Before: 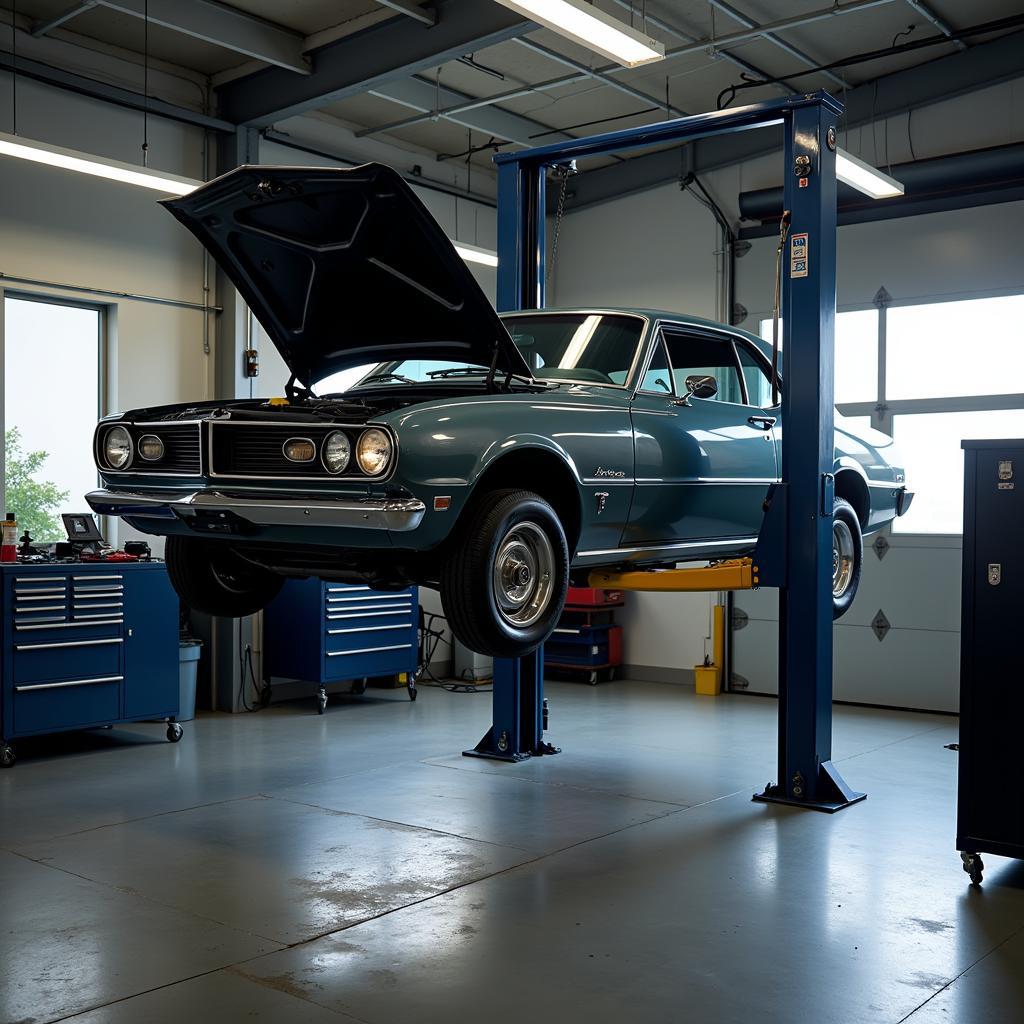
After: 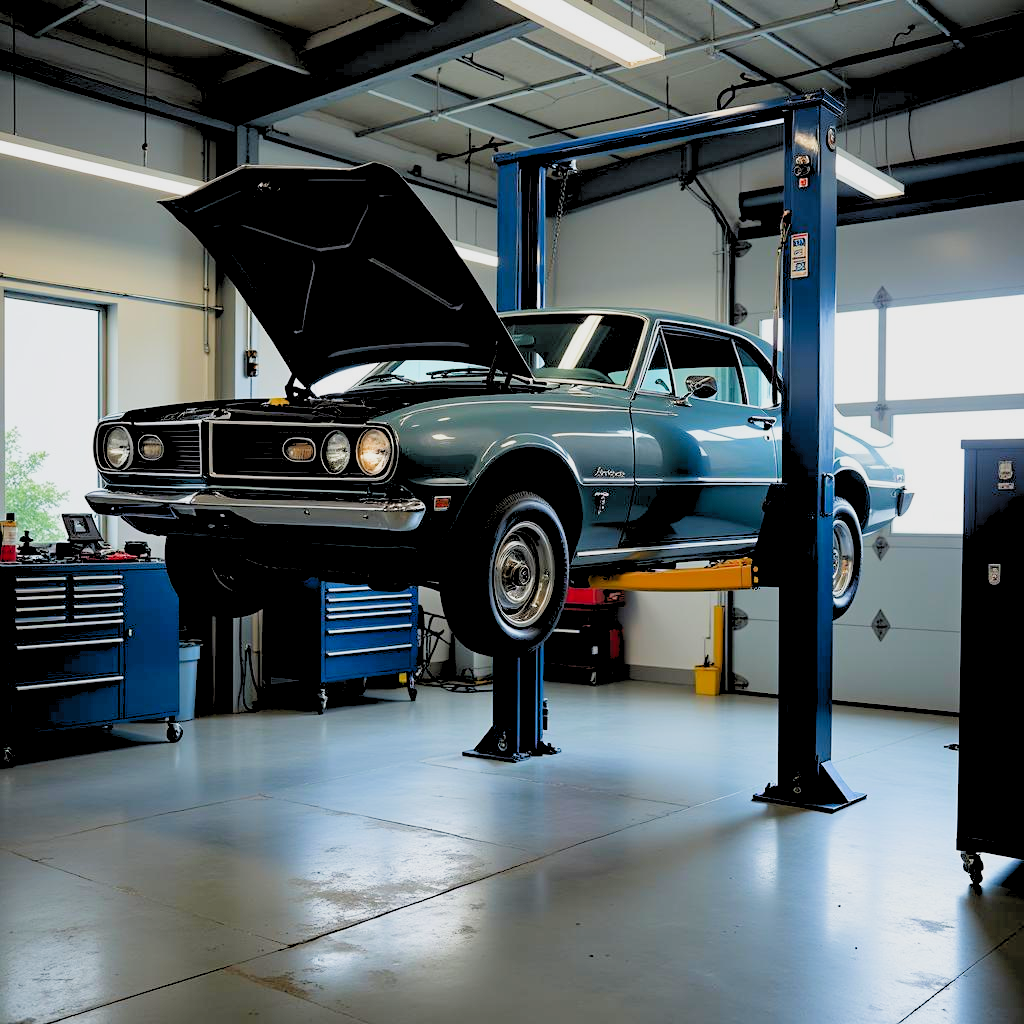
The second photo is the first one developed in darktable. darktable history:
filmic rgb: middle gray luminance 18.27%, black relative exposure -11.23 EV, white relative exposure 3.73 EV, target black luminance 0%, hardness 5.87, latitude 57.05%, contrast 0.964, shadows ↔ highlights balance 49.6%, color science v4 (2020), contrast in shadows soft, contrast in highlights soft
levels: levels [0.072, 0.414, 0.976]
